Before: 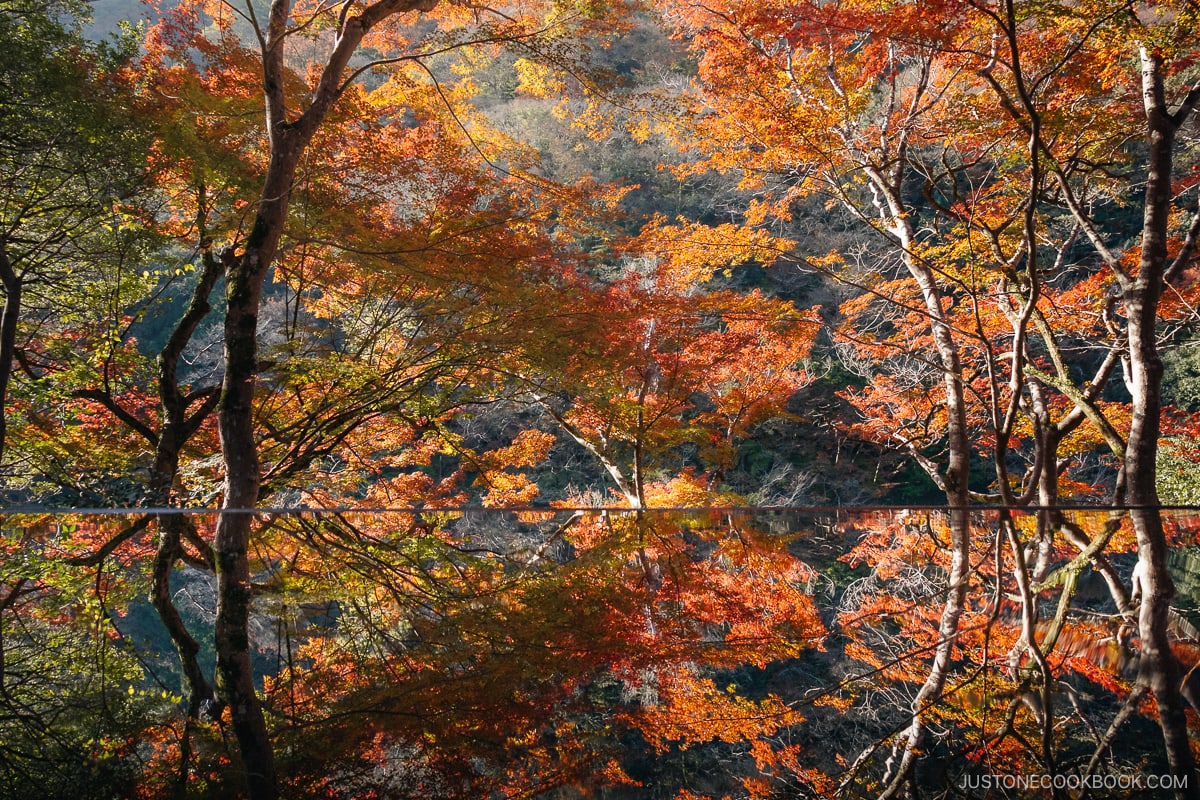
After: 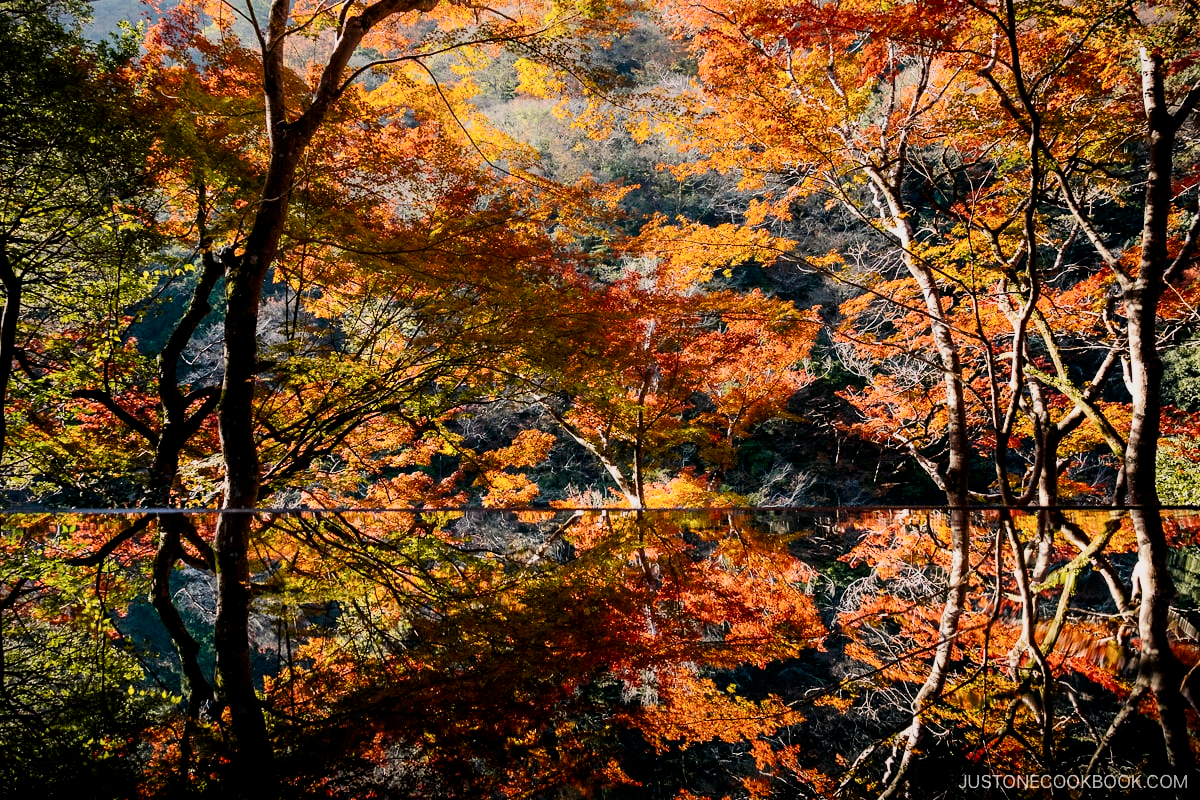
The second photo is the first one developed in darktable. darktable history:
exposure: exposure 0.209 EV, compensate highlight preservation false
contrast brightness saturation: contrast 0.274
color balance rgb: highlights gain › chroma 0.246%, highlights gain › hue 329.74°, perceptual saturation grading › global saturation 0.792%, global vibrance 50.848%
filmic rgb: black relative exposure -4.57 EV, white relative exposure 4.76 EV, hardness 2.36, latitude 36.9%, contrast 1.047, highlights saturation mix 1.07%, shadows ↔ highlights balance 1.24%
vignetting: fall-off start 100.87%, unbound false
